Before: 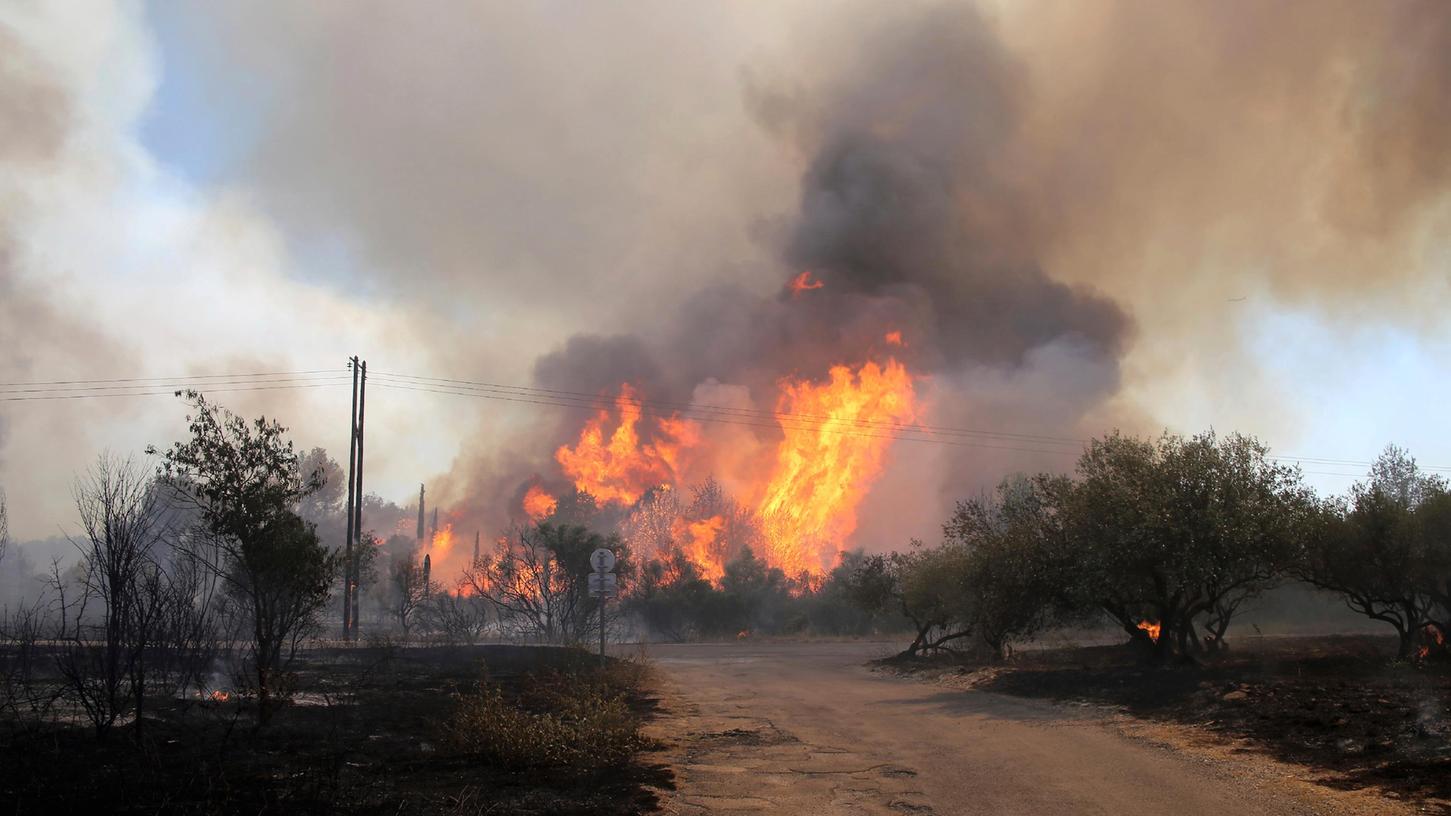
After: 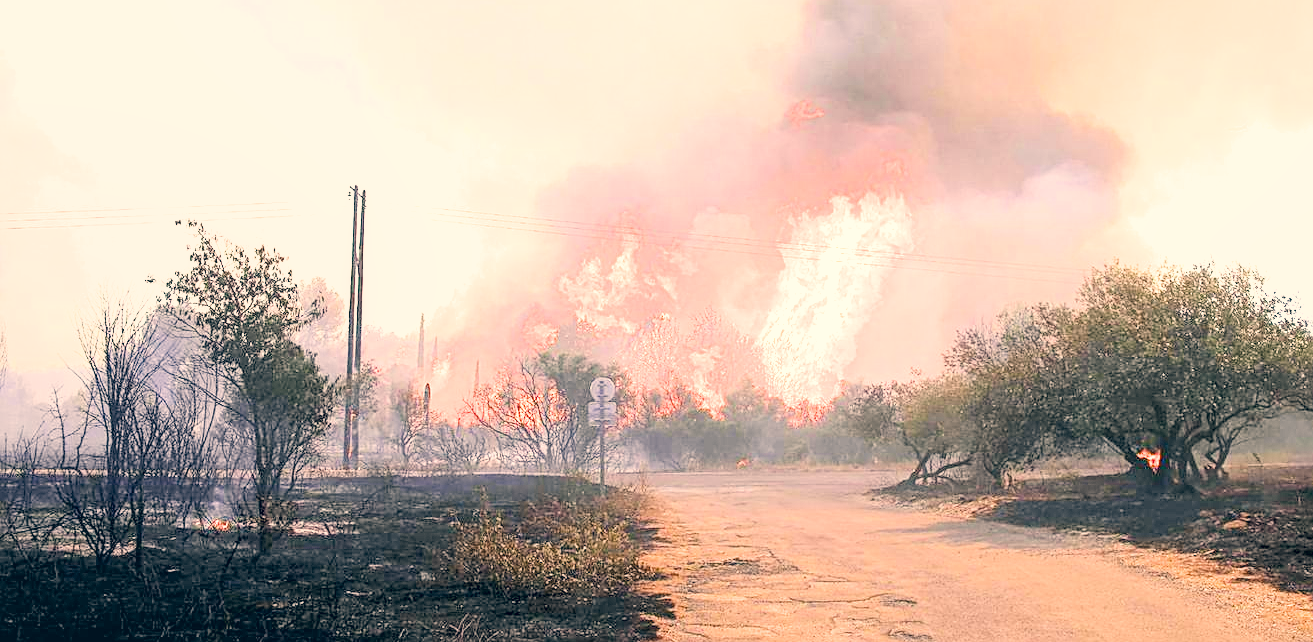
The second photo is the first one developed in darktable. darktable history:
color correction: highlights a* 10.32, highlights b* 13.99, shadows a* -9.85, shadows b* -15.06
crop: top 21.009%, right 9.449%, bottom 0.258%
filmic rgb: black relative exposure -6.7 EV, white relative exposure 4.56 EV, threshold 2.99 EV, hardness 3.24, iterations of high-quality reconstruction 0, enable highlight reconstruction true
sharpen: on, module defaults
exposure: exposure 3.101 EV, compensate highlight preservation false
contrast equalizer: y [[0.439, 0.44, 0.442, 0.457, 0.493, 0.498], [0.5 ×6], [0.5 ×6], [0 ×6], [0 ×6]]
local contrast: on, module defaults
